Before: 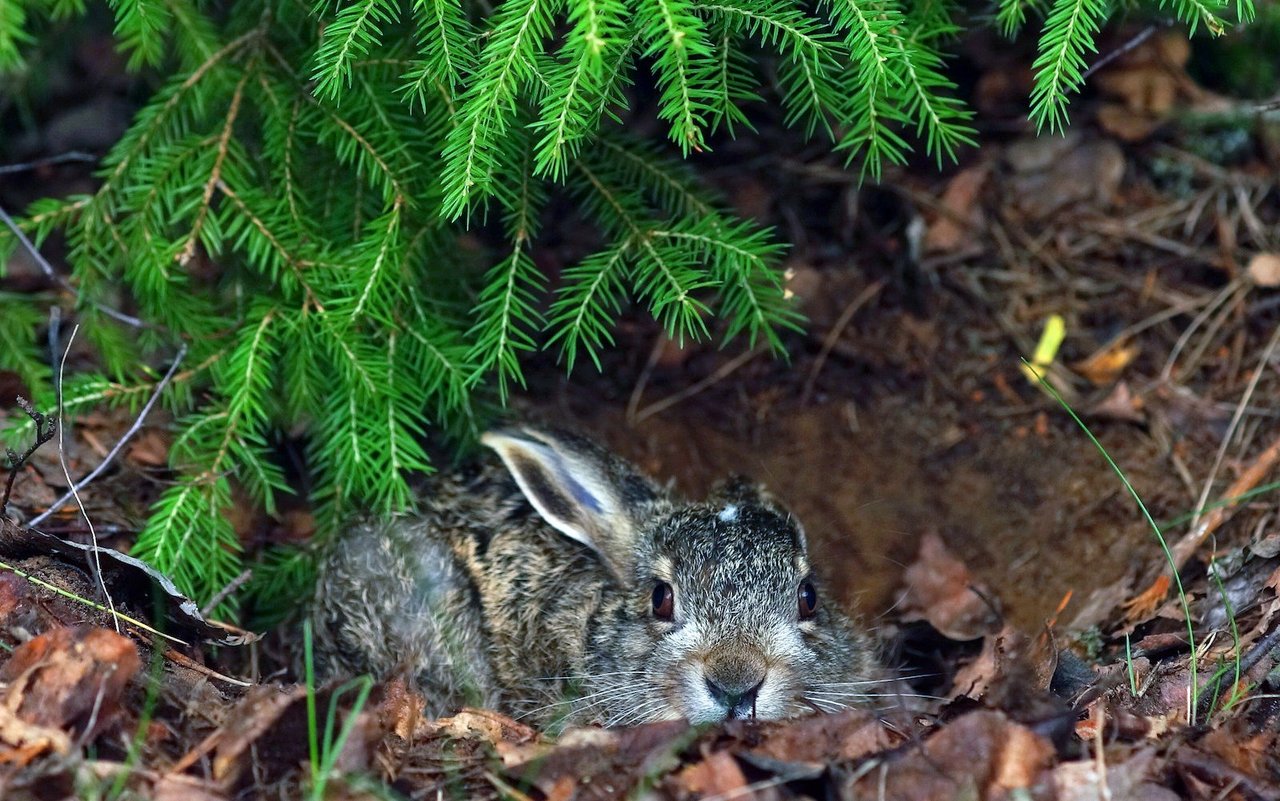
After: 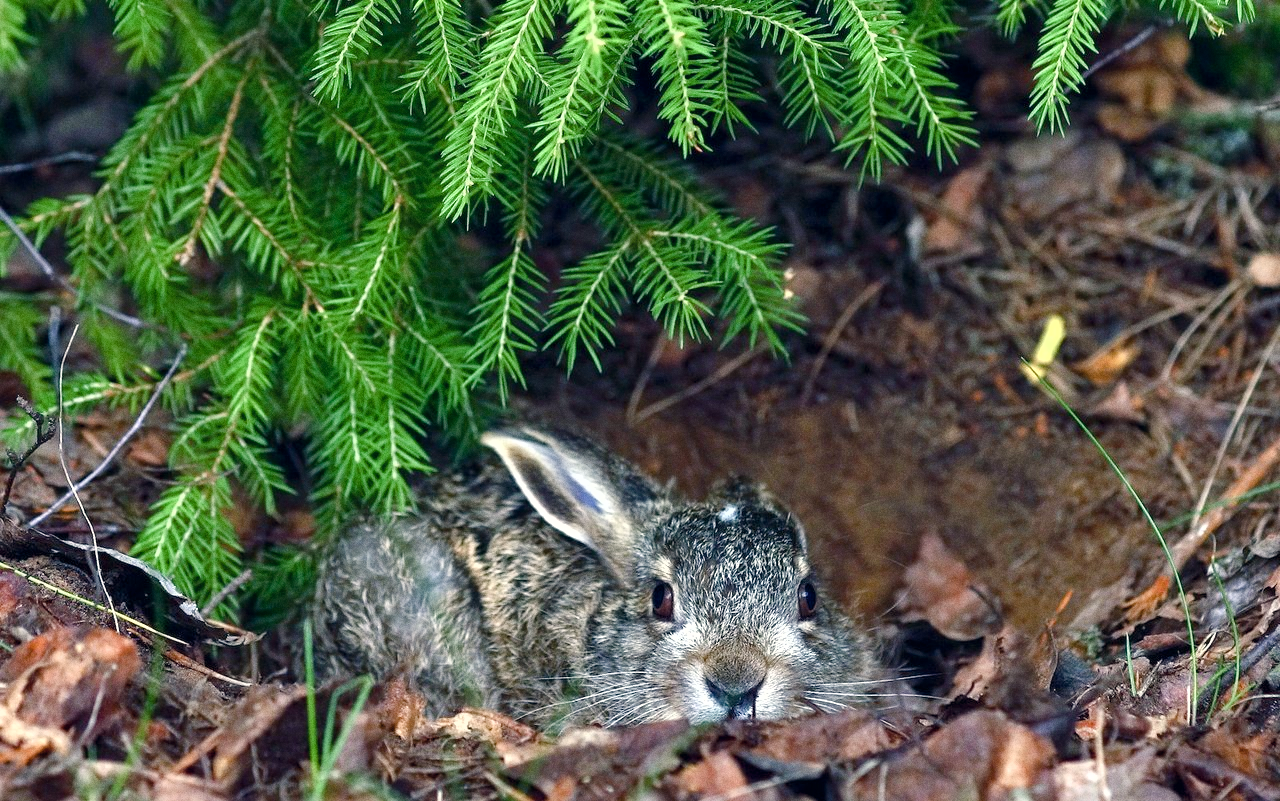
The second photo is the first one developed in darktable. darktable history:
shadows and highlights: radius 108.52, shadows 23.73, highlights -59.32, low approximation 0.01, soften with gaussian
color balance rgb: perceptual saturation grading › global saturation 20%, perceptual saturation grading › highlights -50%, perceptual saturation grading › shadows 30%, perceptual brilliance grading › global brilliance 10%, perceptual brilliance grading › shadows 15%
color correction: highlights a* 2.75, highlights b* 5, shadows a* -2.04, shadows b* -4.84, saturation 0.8
grain: coarseness 0.09 ISO
